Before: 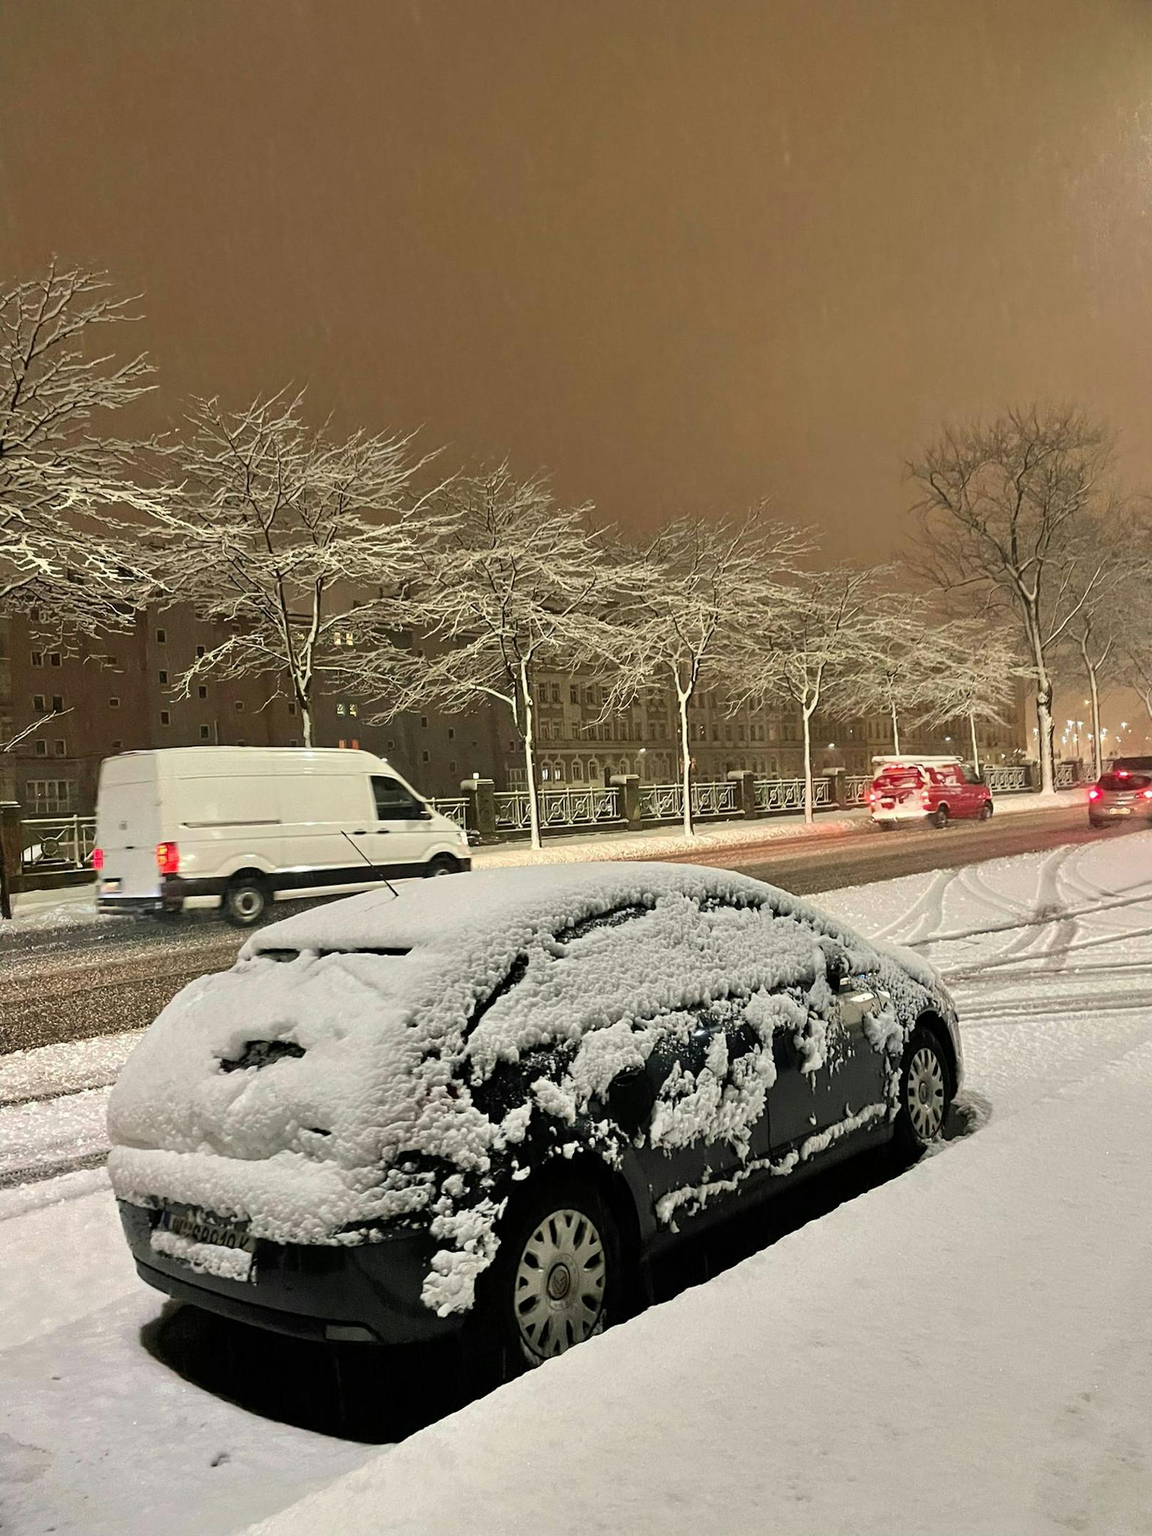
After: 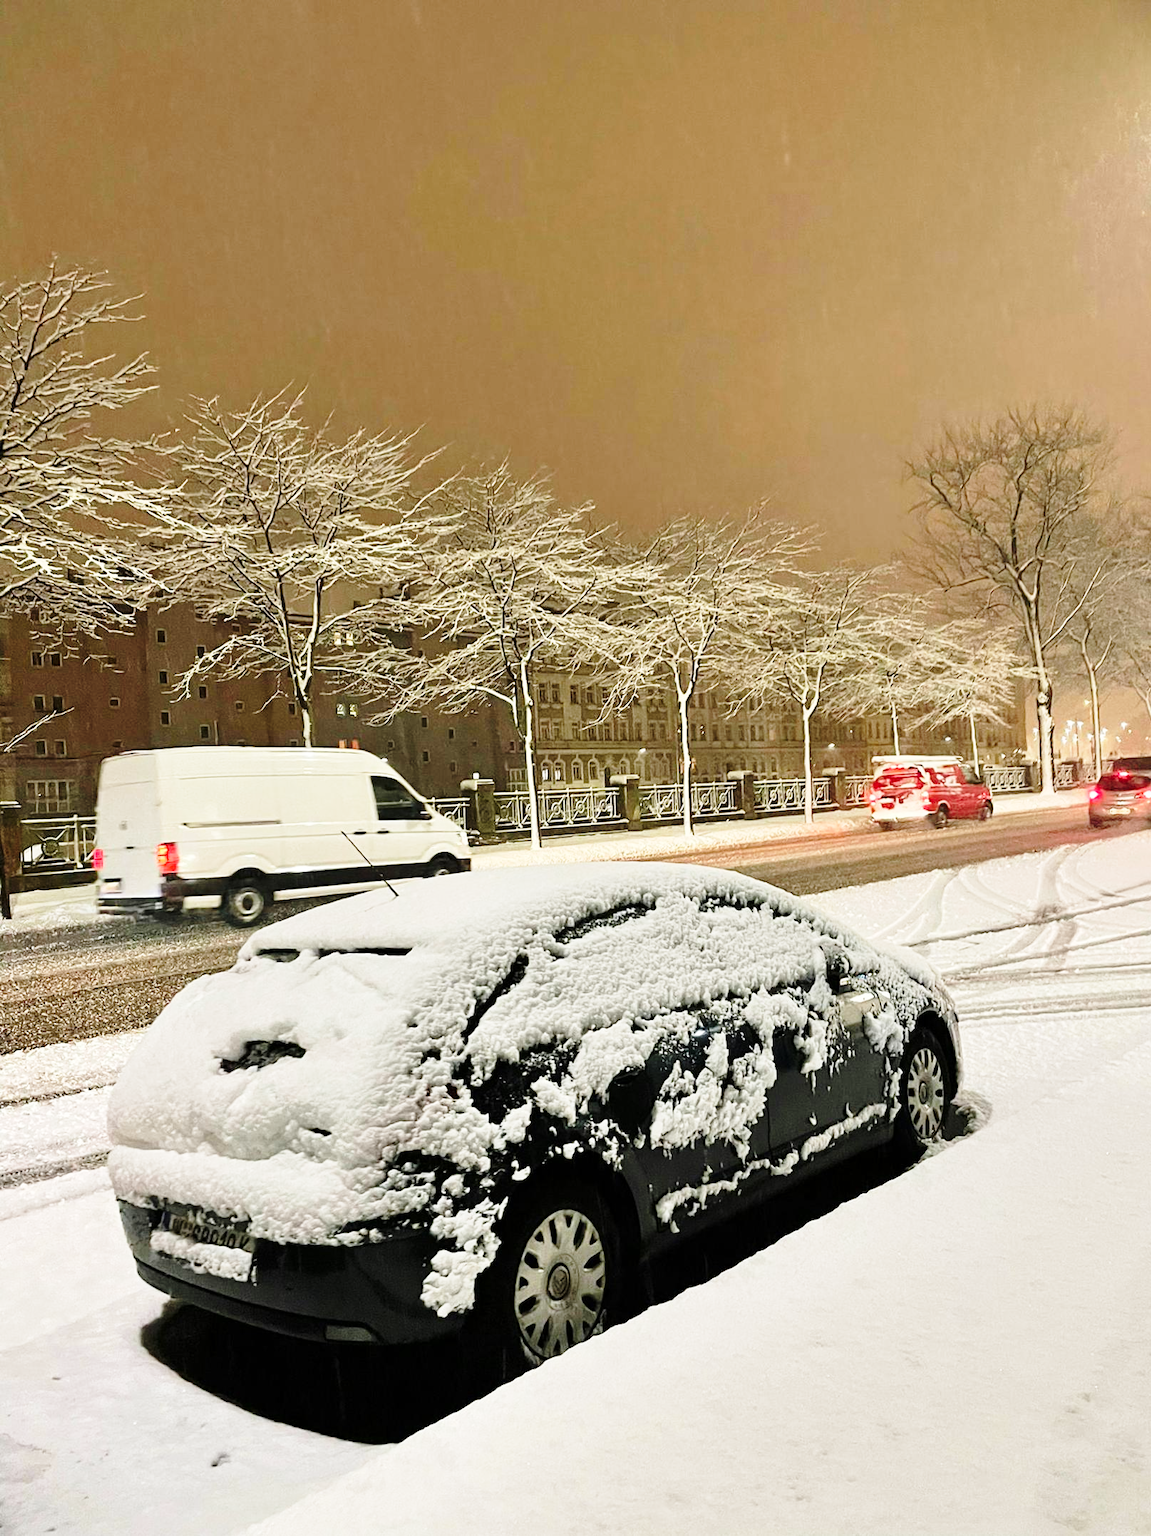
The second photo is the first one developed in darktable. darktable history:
exposure: compensate exposure bias true, compensate highlight preservation false
base curve: curves: ch0 [(0, 0) (0.028, 0.03) (0.121, 0.232) (0.46, 0.748) (0.859, 0.968) (1, 1)], preserve colors none
